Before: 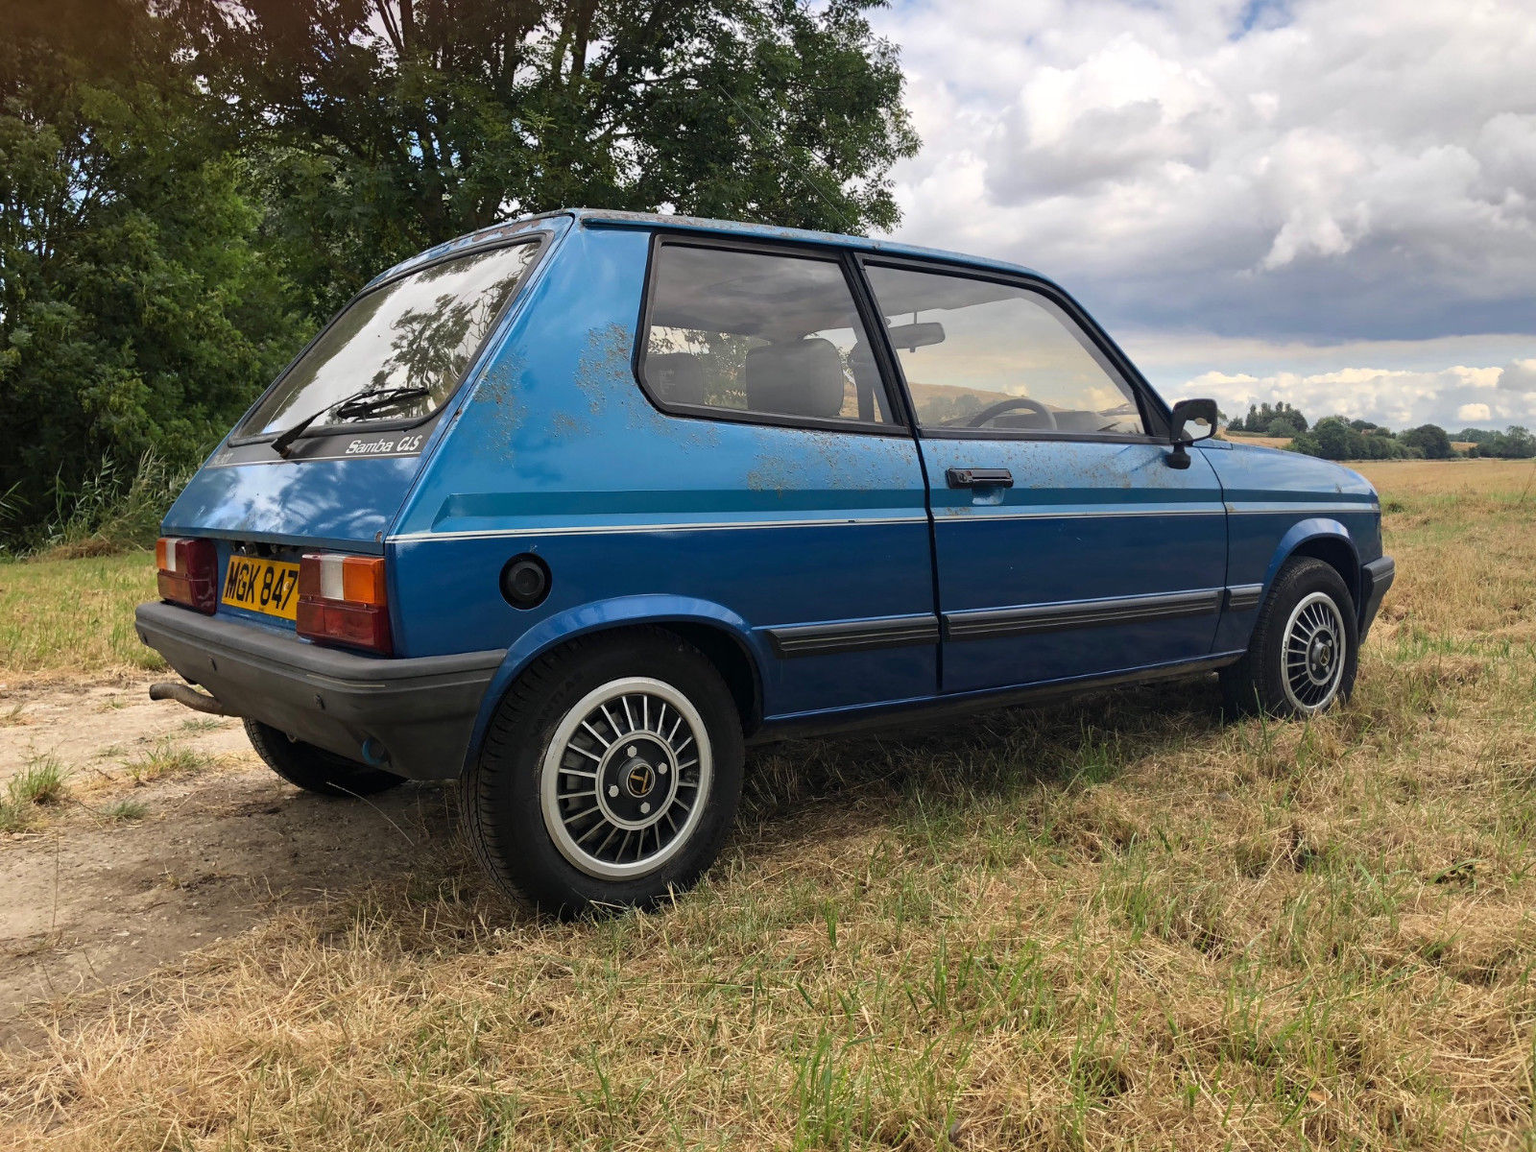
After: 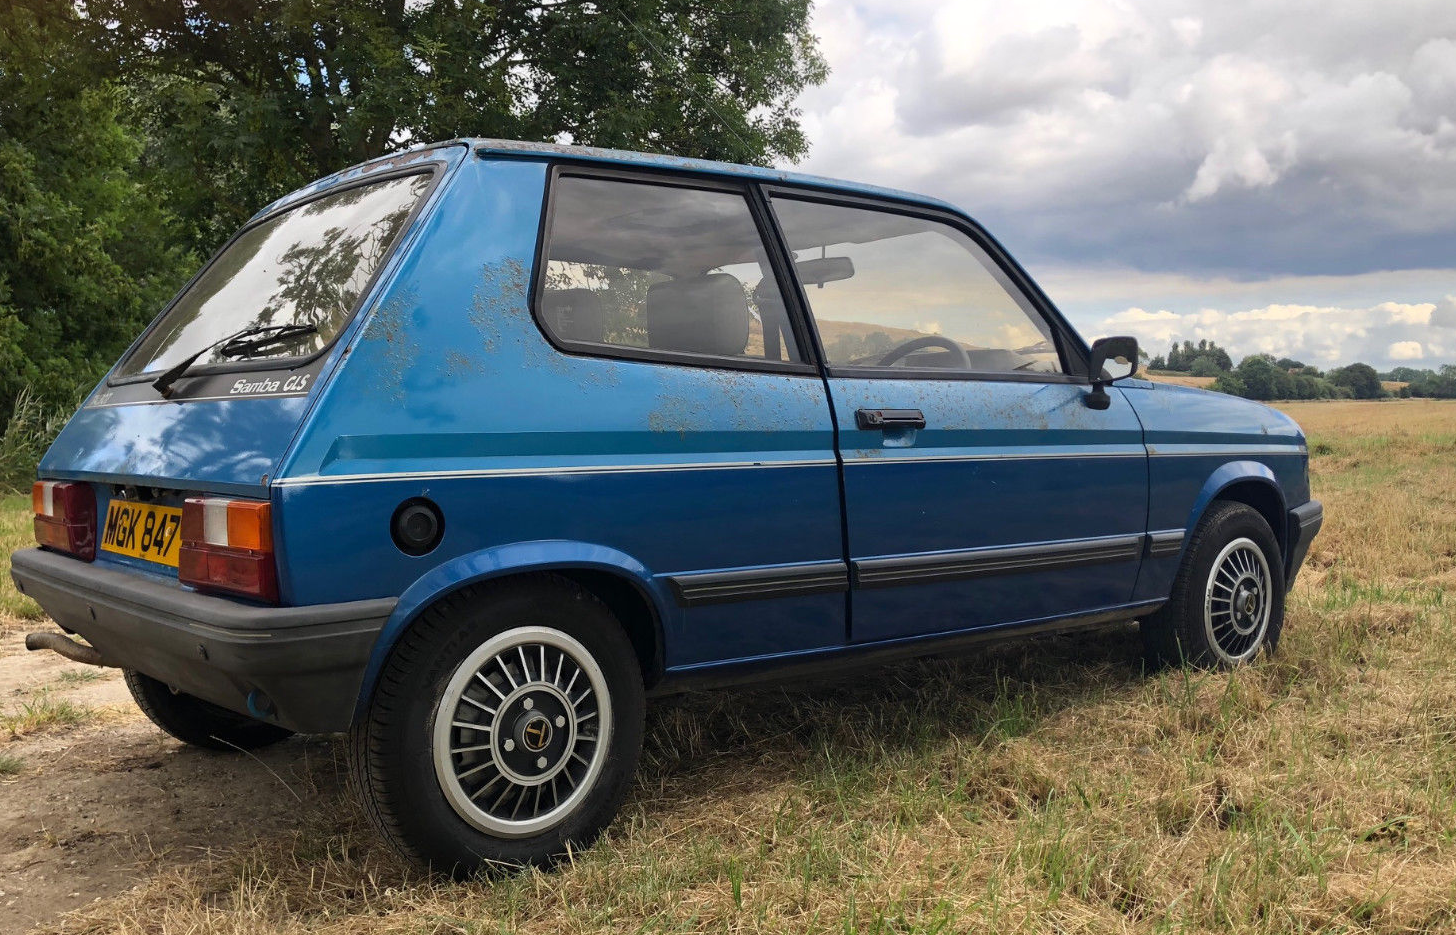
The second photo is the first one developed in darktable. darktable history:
crop: left 8.155%, top 6.611%, bottom 15.385%
bloom: size 9%, threshold 100%, strength 7%
